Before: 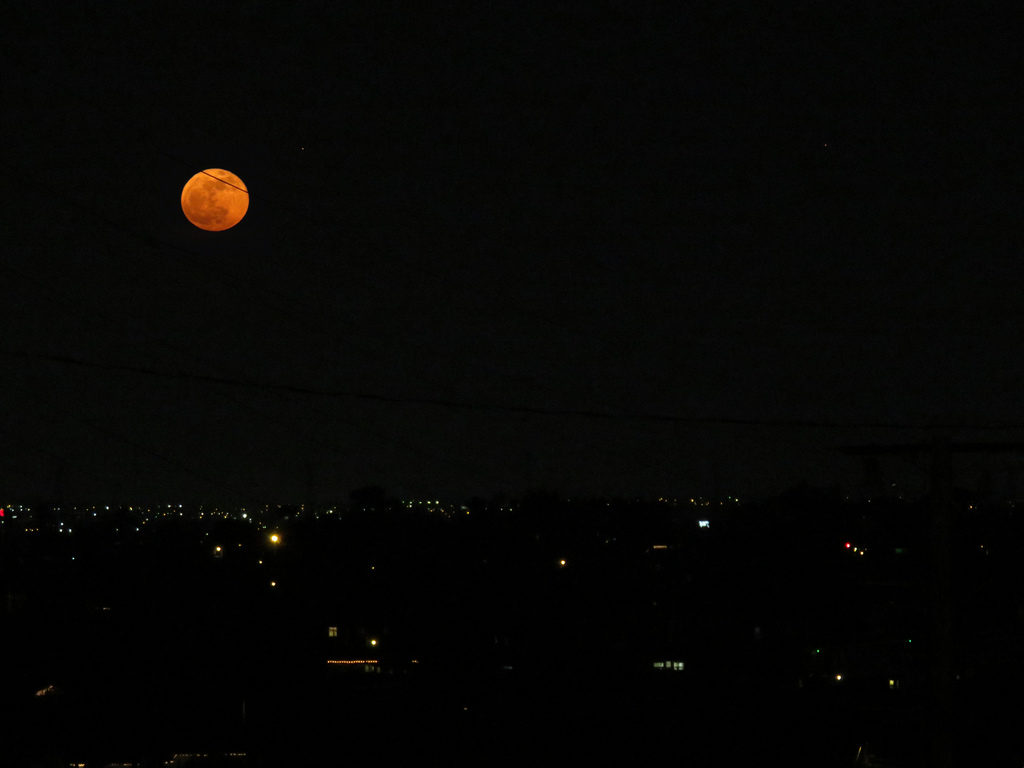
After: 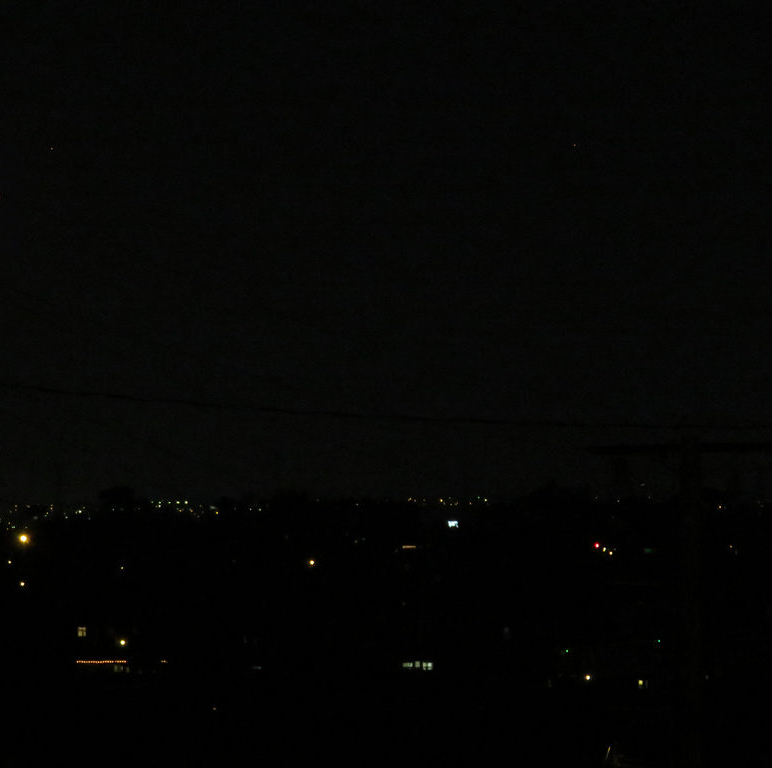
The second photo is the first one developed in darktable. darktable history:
crop and rotate: left 24.6%
shadows and highlights: shadows -10, white point adjustment 1.5, highlights 10
